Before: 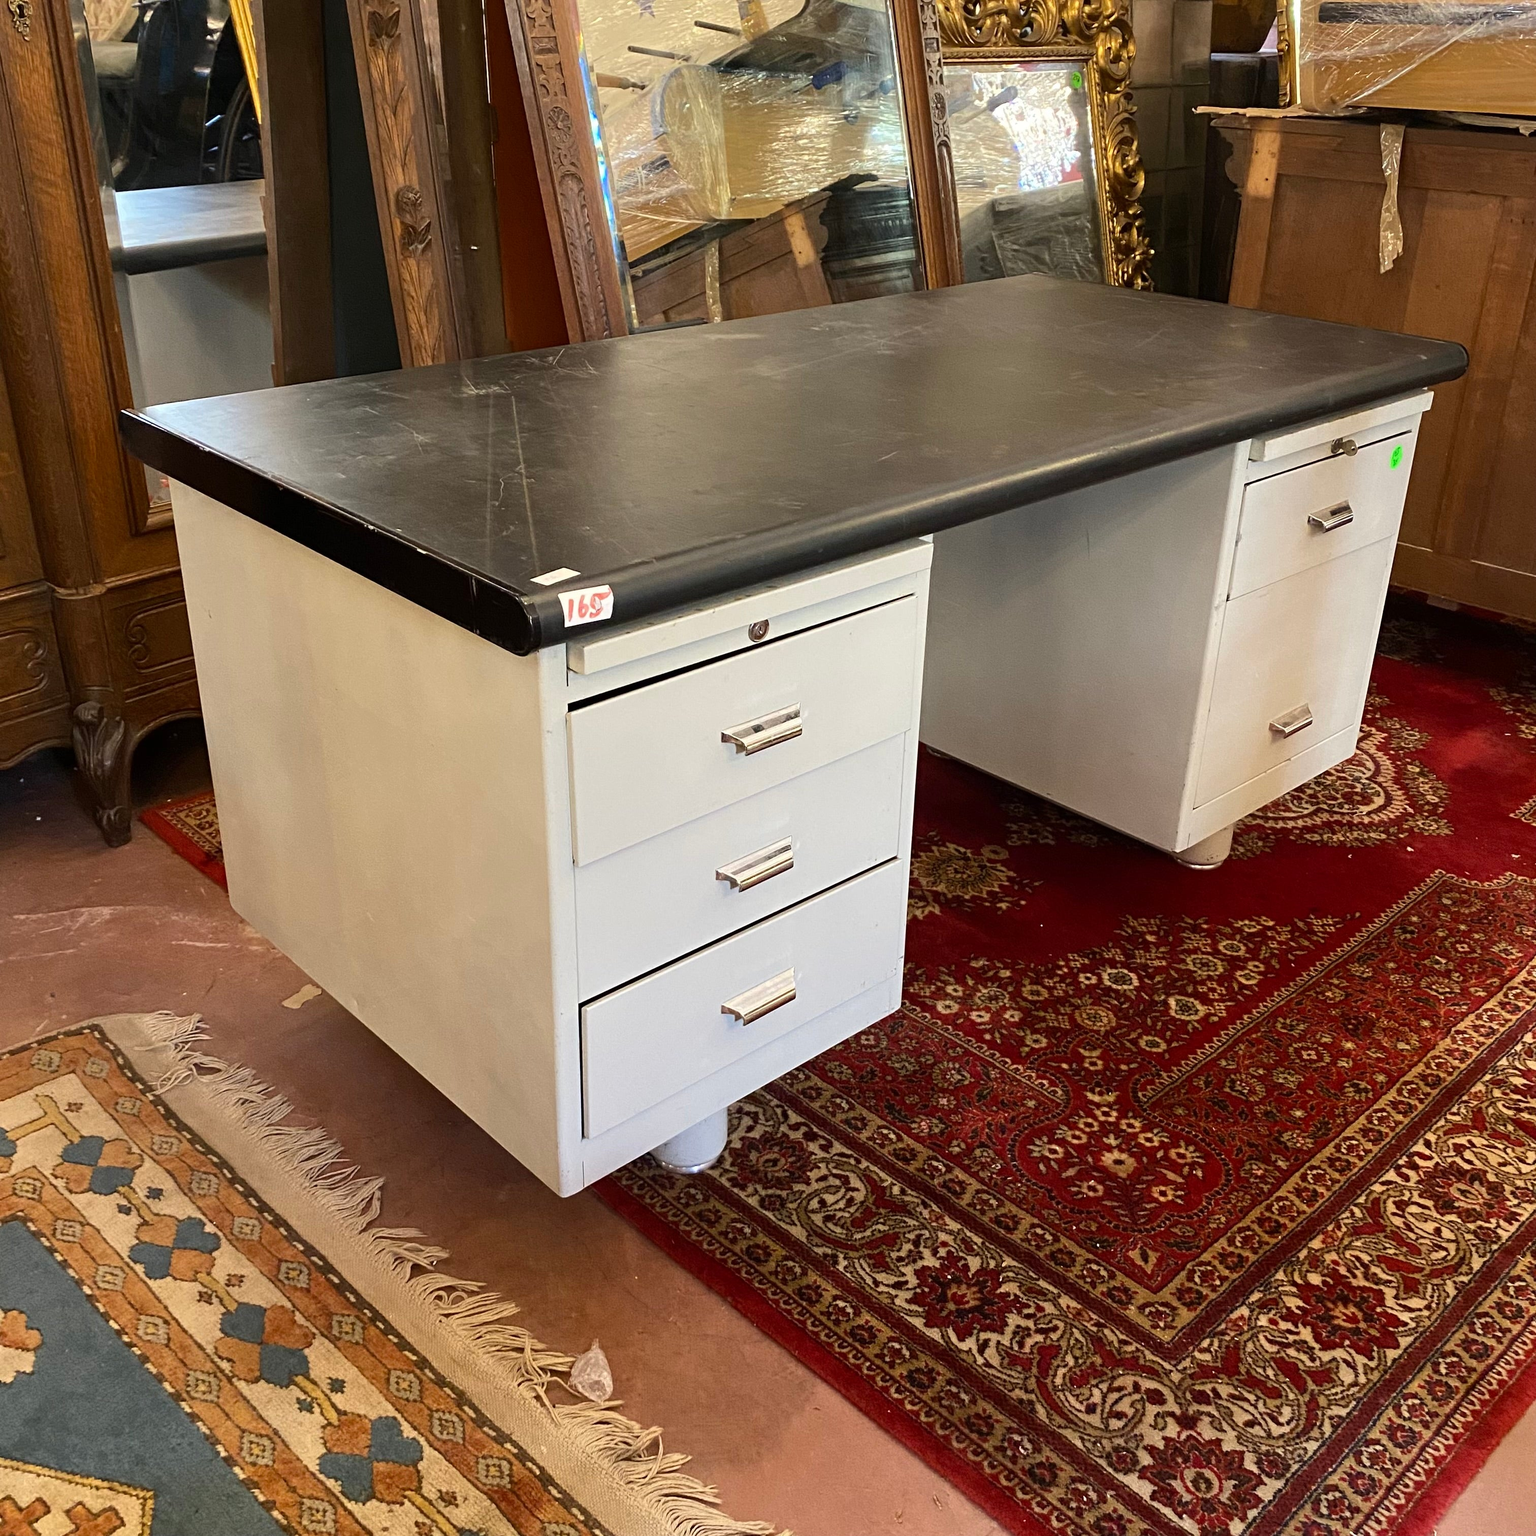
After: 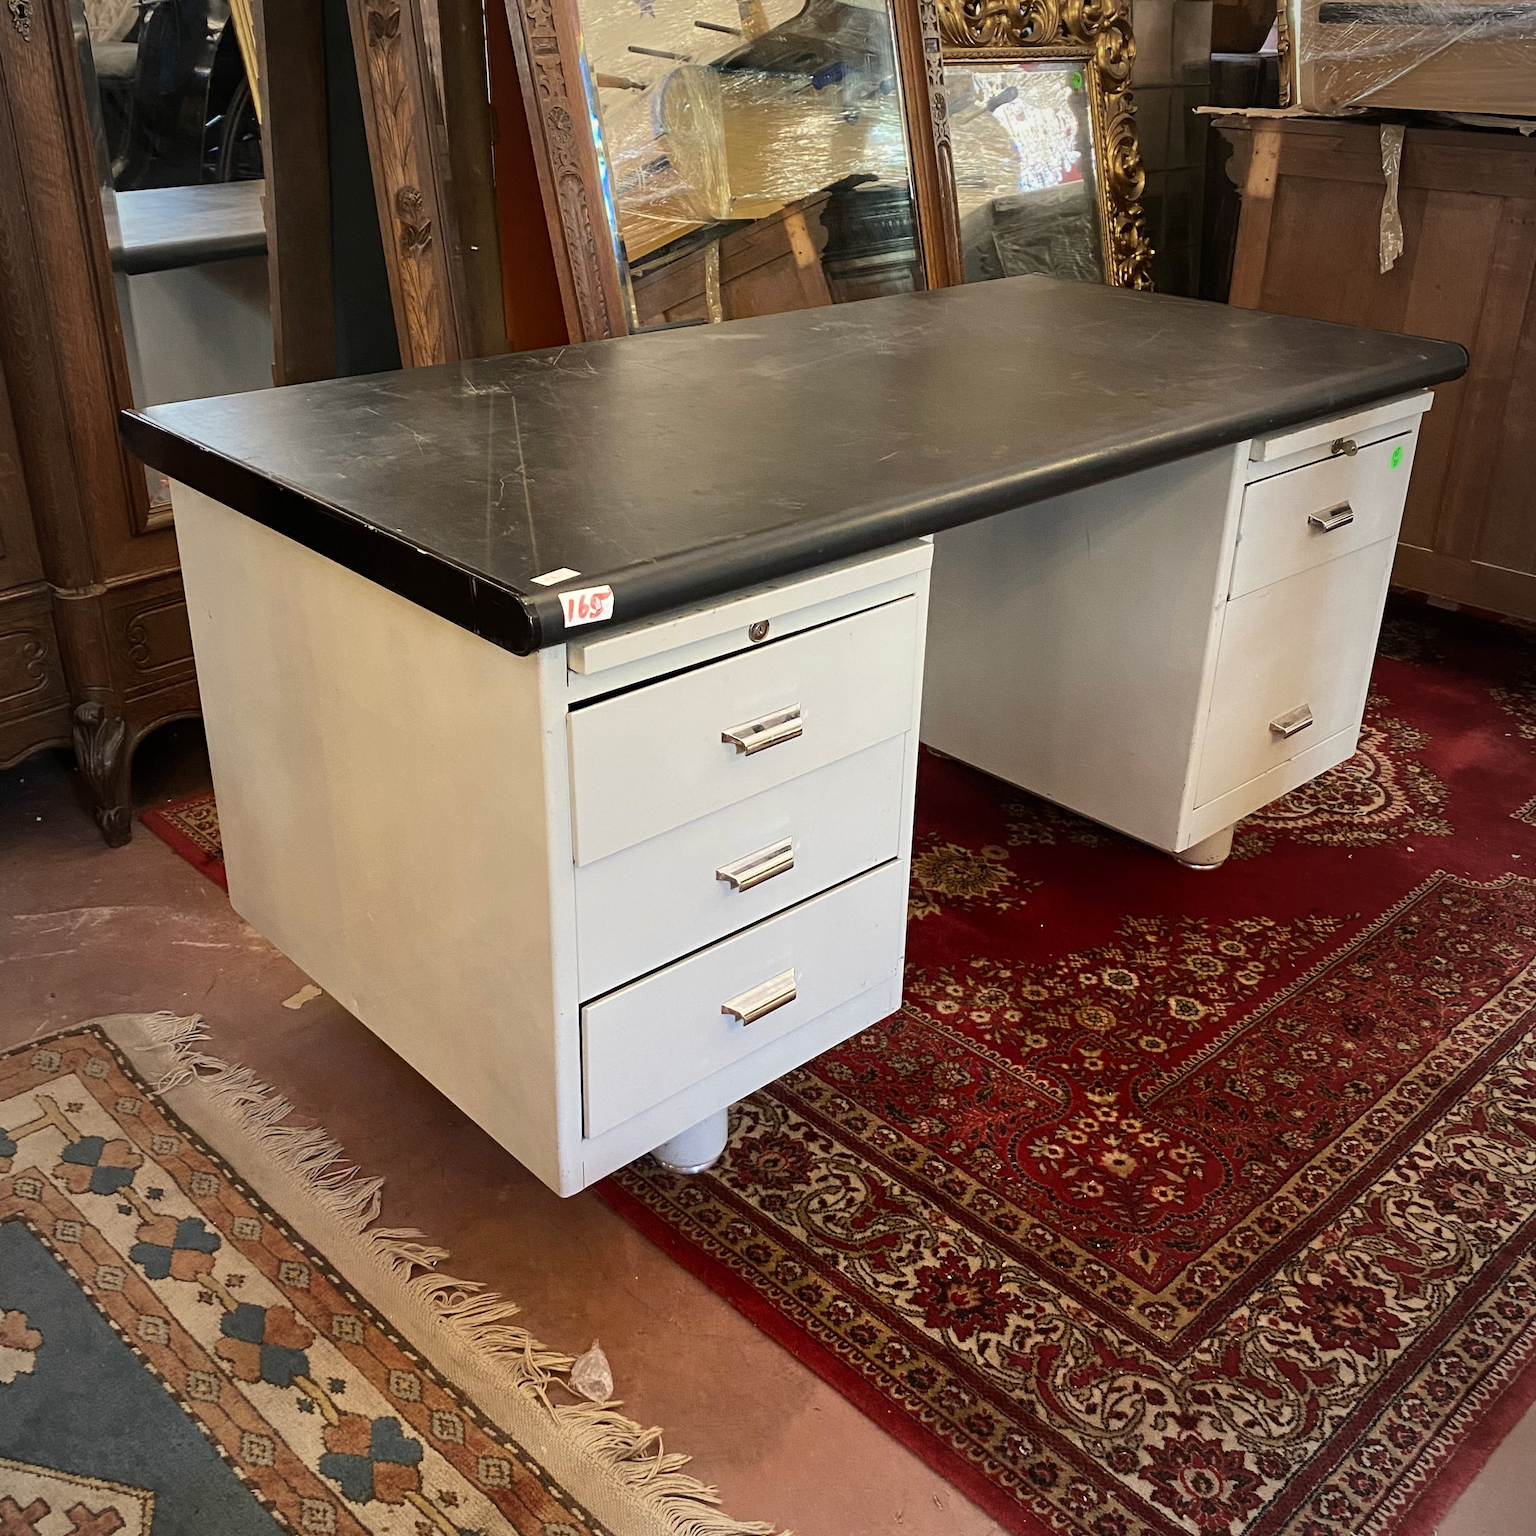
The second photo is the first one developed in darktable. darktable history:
vignetting: fall-off start 72.47%, fall-off radius 108.29%, brightness -0.53, saturation -0.517, width/height ratio 0.732
